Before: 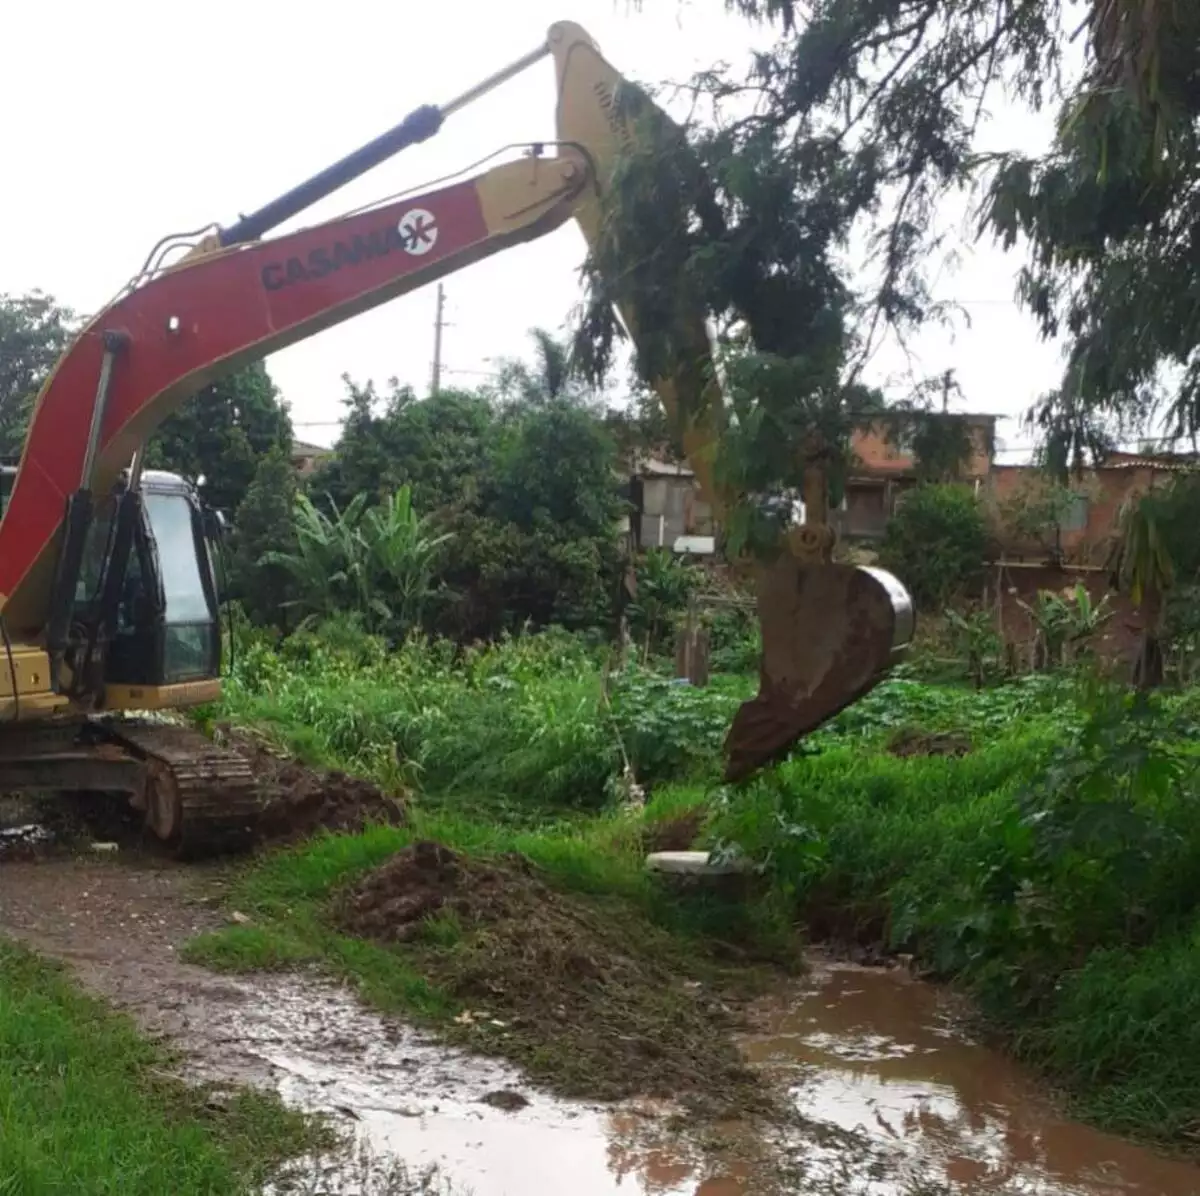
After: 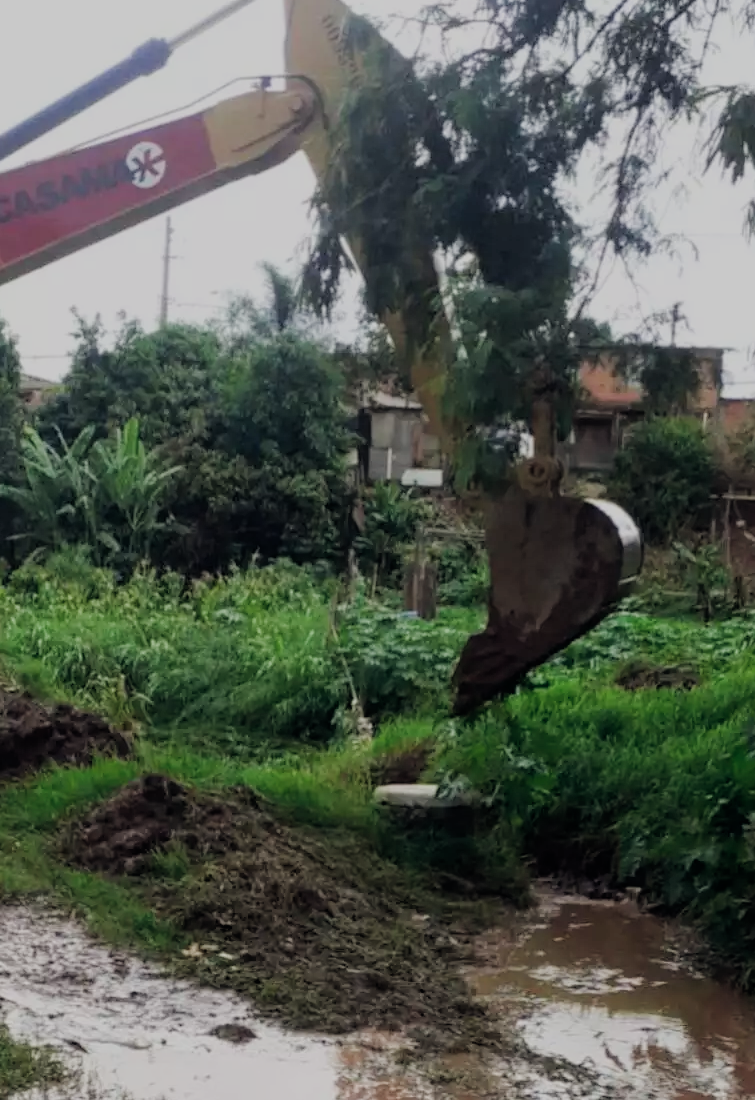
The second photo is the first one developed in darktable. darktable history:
filmic rgb: black relative exposure -6.12 EV, white relative exposure 6.95 EV, hardness 2.26
color balance rgb: global offset › chroma 0.091%, global offset › hue 250.84°, perceptual saturation grading › global saturation 0.152%
crop and rotate: left 22.742%, top 5.643%, right 14.261%, bottom 2.3%
